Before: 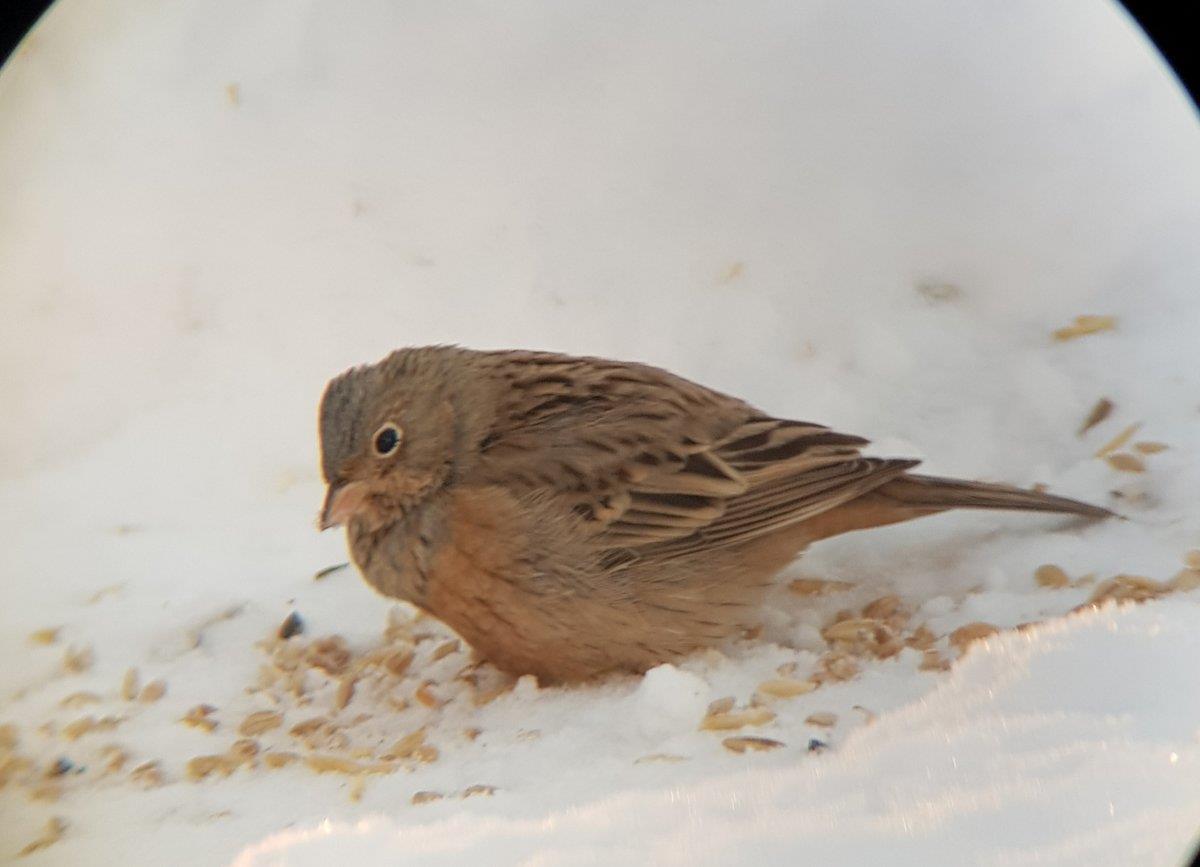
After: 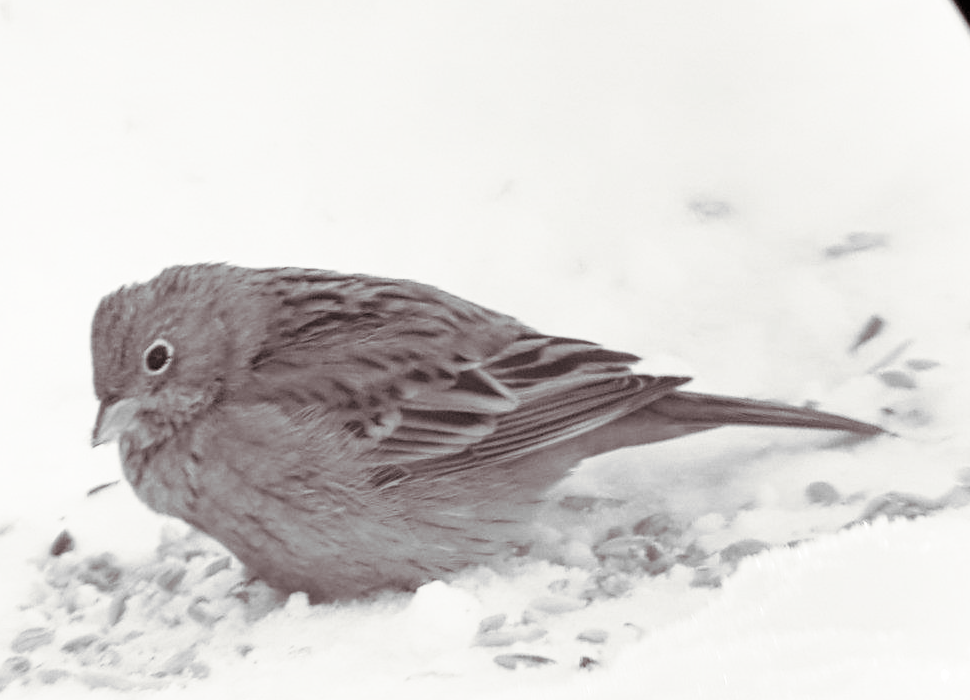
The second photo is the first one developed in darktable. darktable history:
exposure: black level correction 0, exposure 0.4 EV, compensate exposure bias true, compensate highlight preservation false
white balance: red 0.978, blue 0.999
base curve: curves: ch0 [(0, 0) (0.579, 0.807) (1, 1)], preserve colors none
monochrome: on, module defaults
crop: left 19.159%, top 9.58%, bottom 9.58%
split-toning: shadows › saturation 0.24, highlights › hue 54°, highlights › saturation 0.24
